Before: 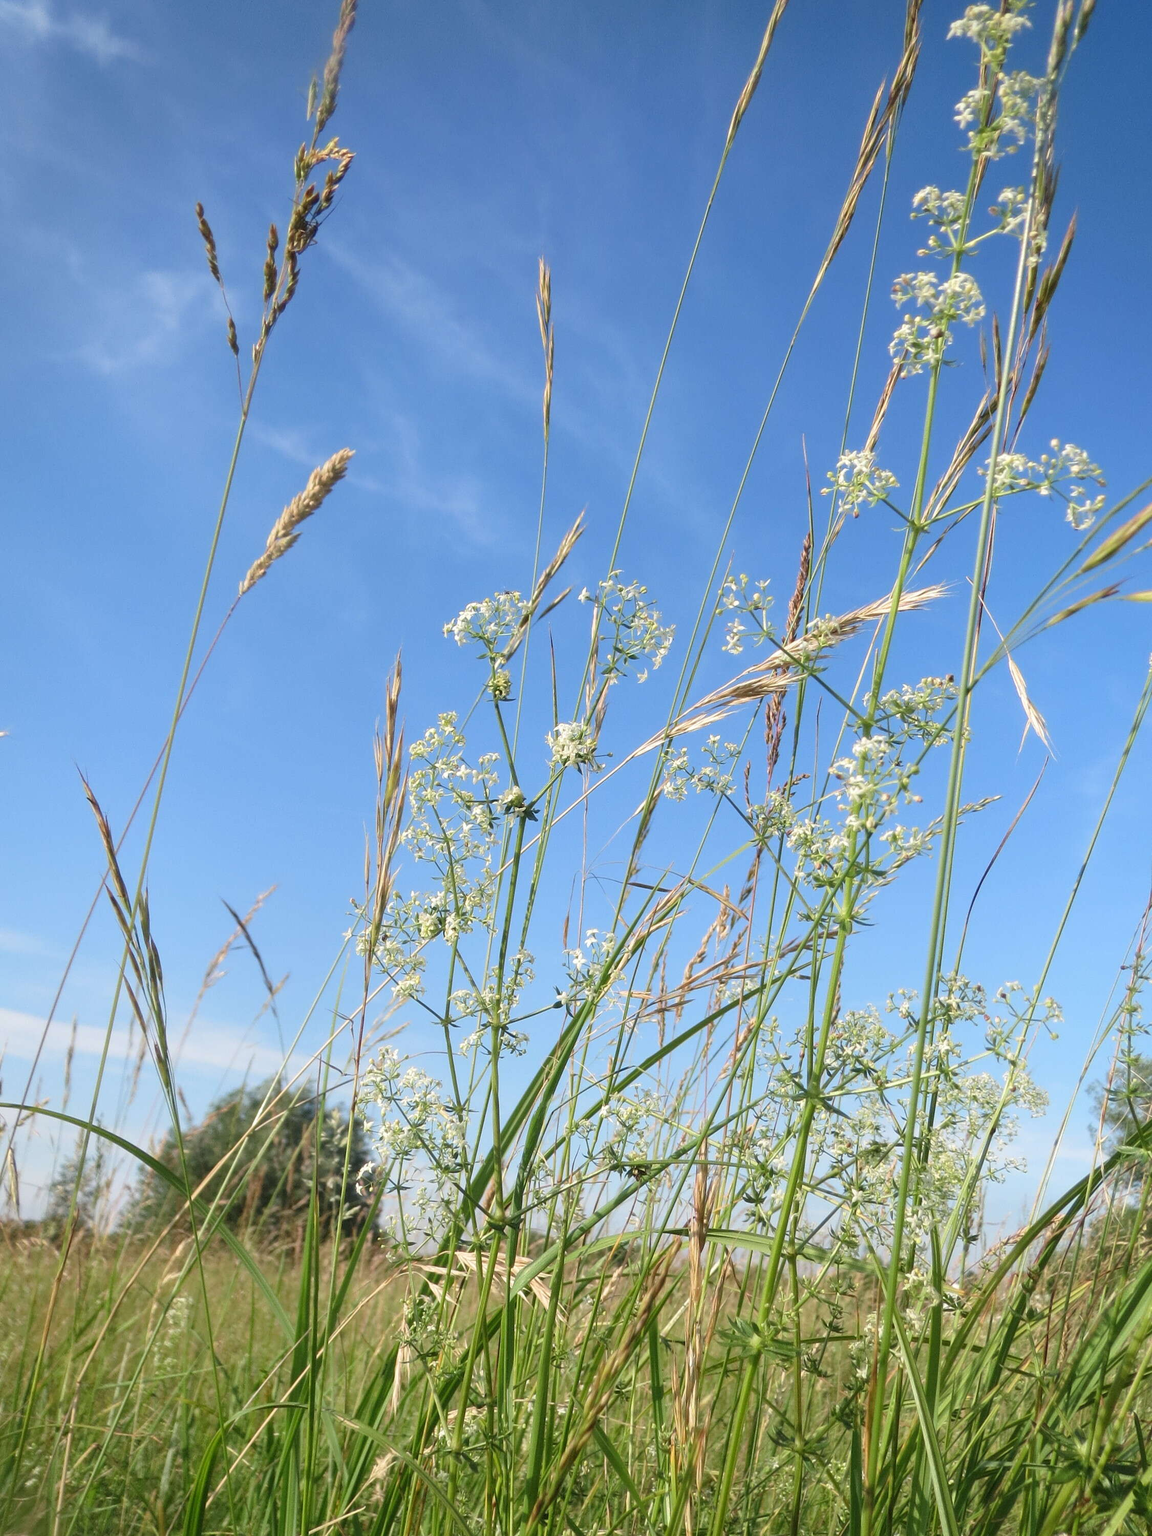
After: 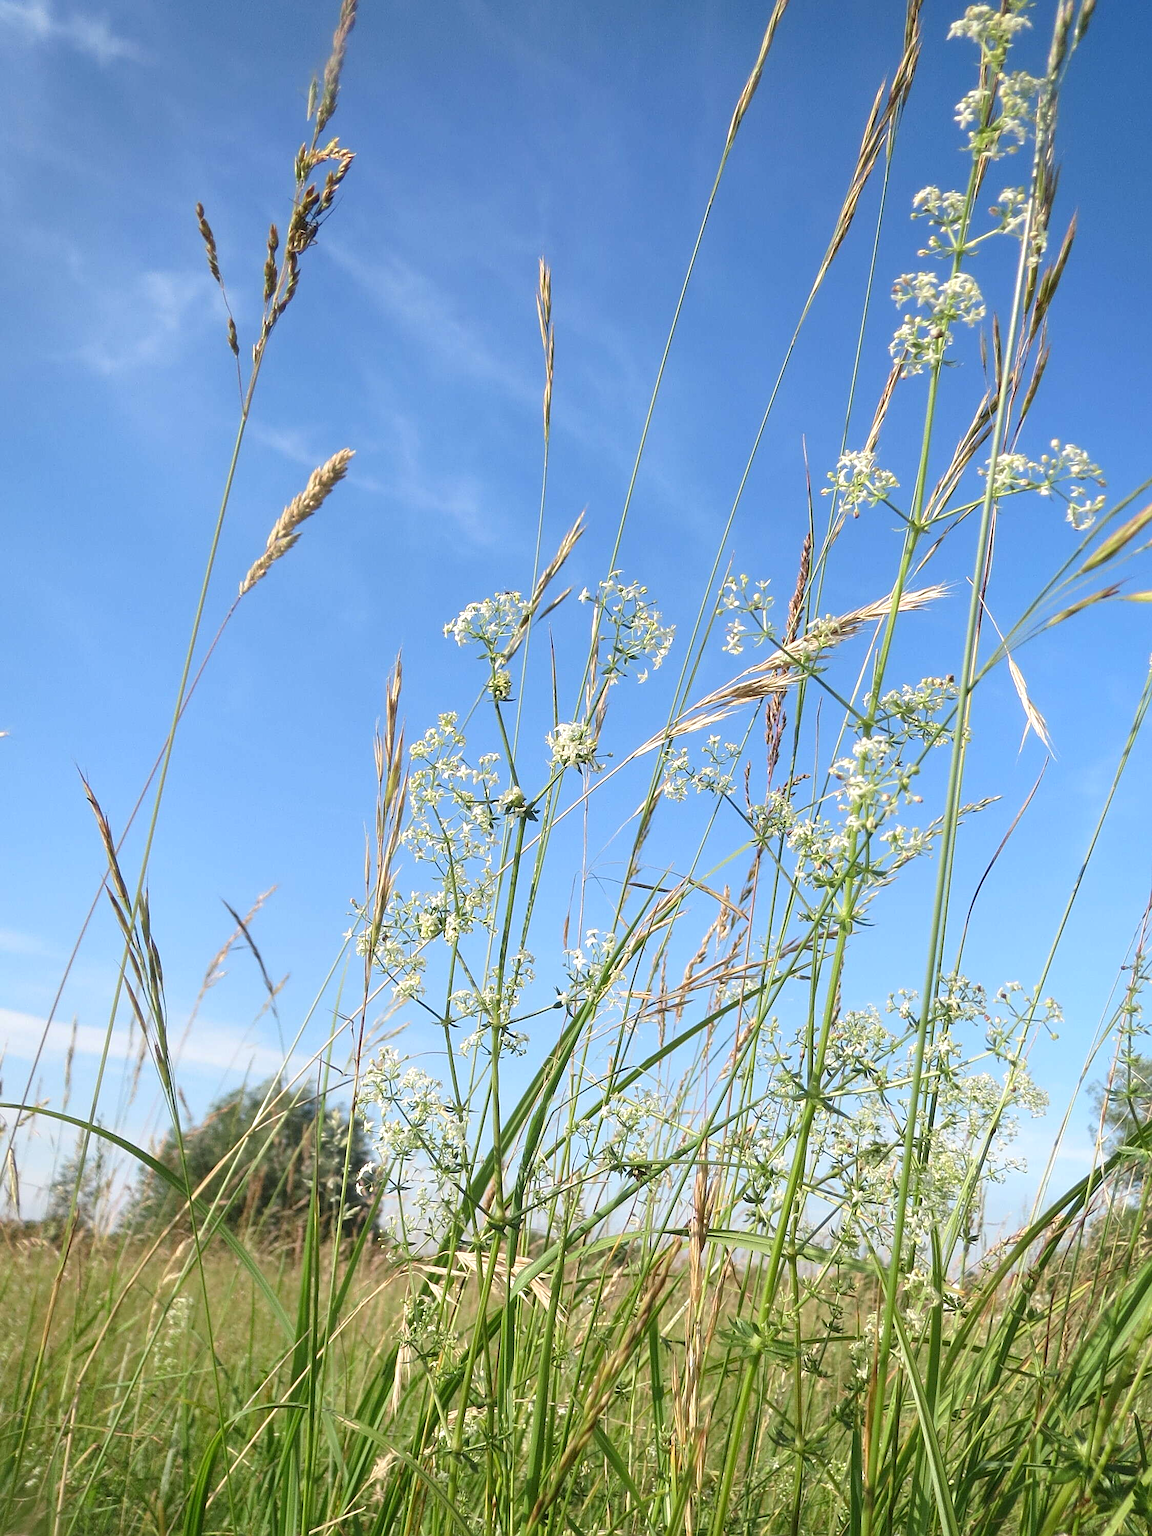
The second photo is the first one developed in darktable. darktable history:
exposure: black level correction 0.001, exposure 0.192 EV, compensate highlight preservation false
sharpen: on, module defaults
